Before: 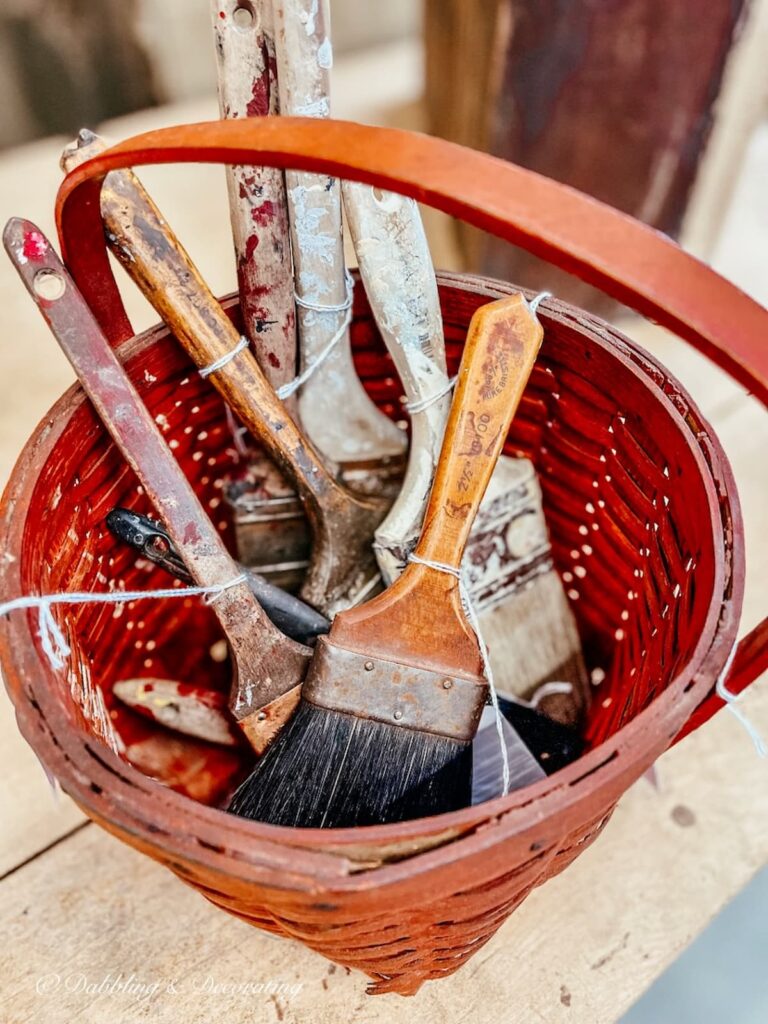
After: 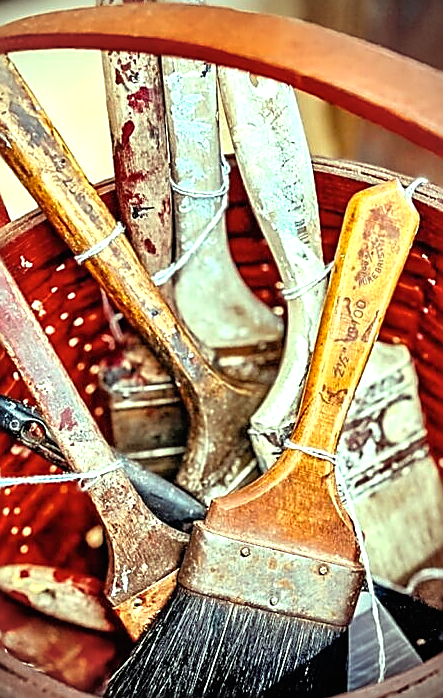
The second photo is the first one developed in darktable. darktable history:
crop: left 16.252%, top 11.195%, right 26.048%, bottom 20.64%
sharpen: radius 1.711, amount 1.298
vignetting: brightness -0.863, center (-0.121, -0.006)
tone equalizer: -7 EV 0.162 EV, -6 EV 0.613 EV, -5 EV 1.16 EV, -4 EV 1.34 EV, -3 EV 1.18 EV, -2 EV 0.6 EV, -1 EV 0.168 EV
color balance rgb: highlights gain › luminance 15.572%, highlights gain › chroma 6.902%, highlights gain › hue 126.87°, global offset › luminance 0.225%, perceptual saturation grading › global saturation 0.204%, global vibrance 25.031%, contrast 19.882%
